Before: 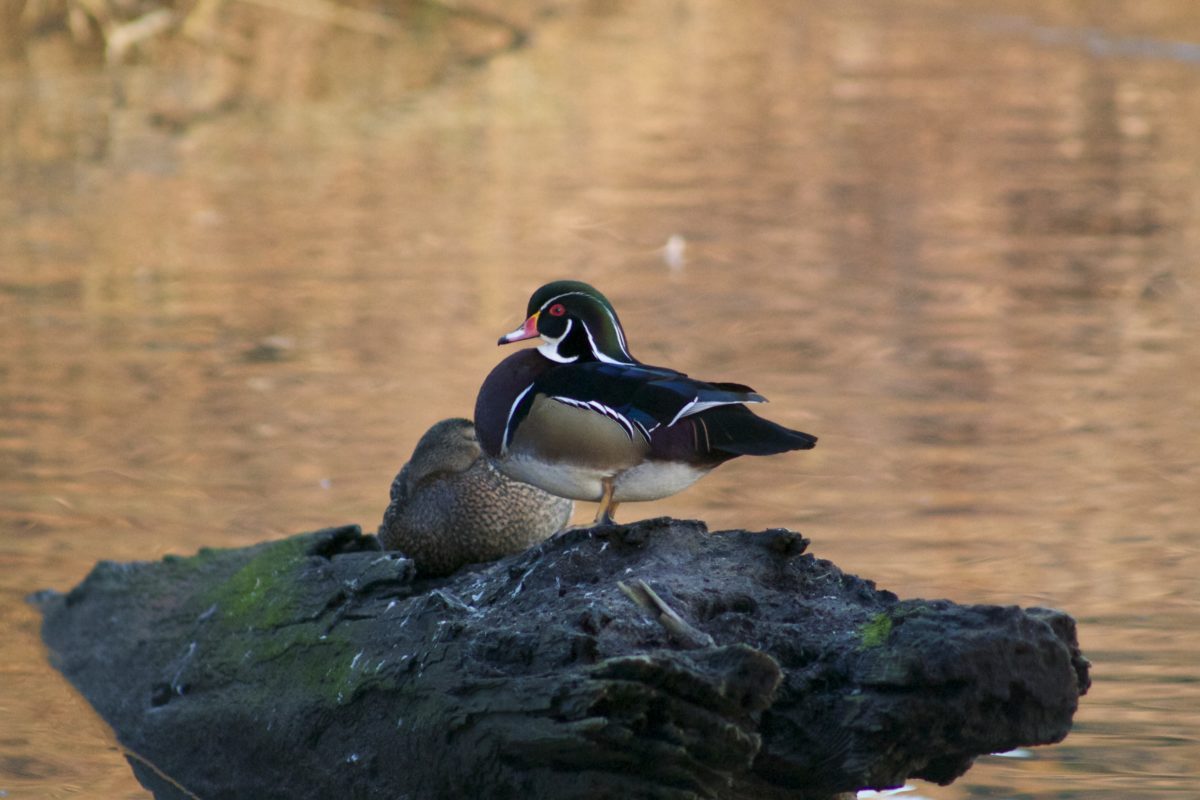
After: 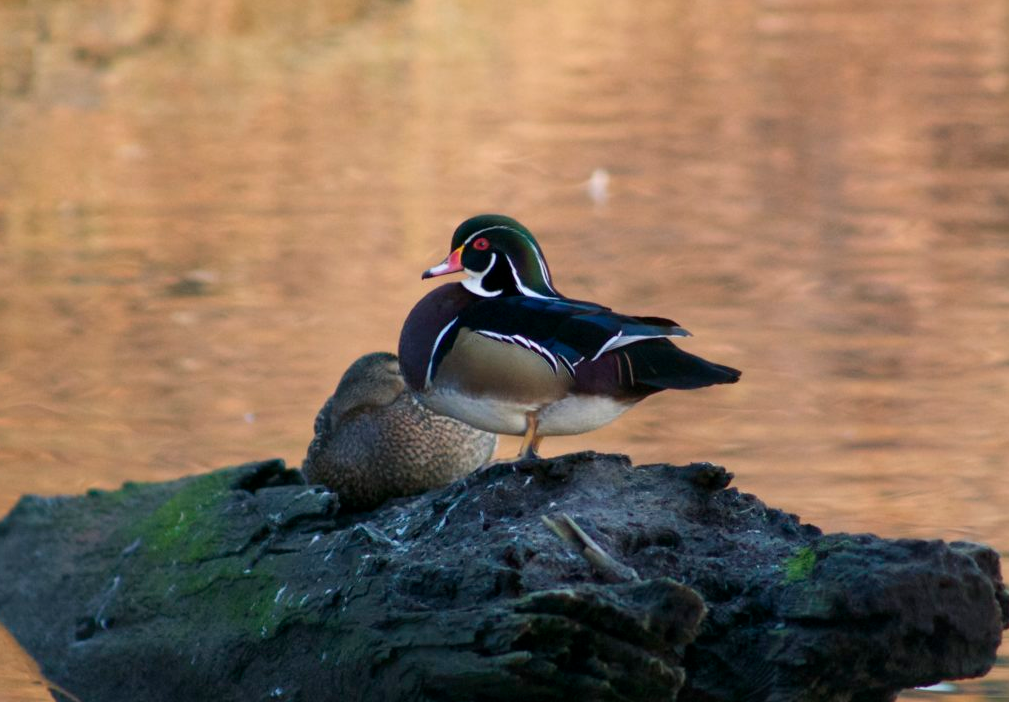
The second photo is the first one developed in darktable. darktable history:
crop: left 6.386%, top 8.33%, right 9.524%, bottom 3.87%
